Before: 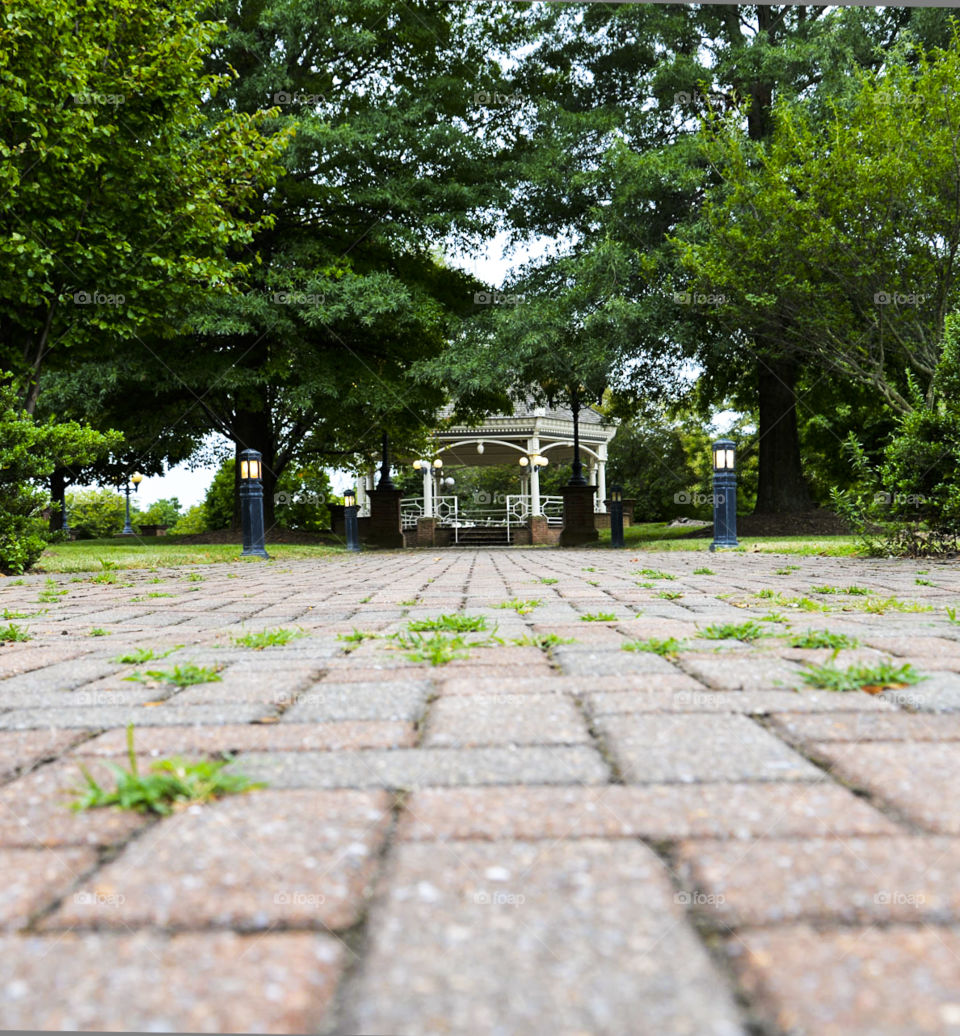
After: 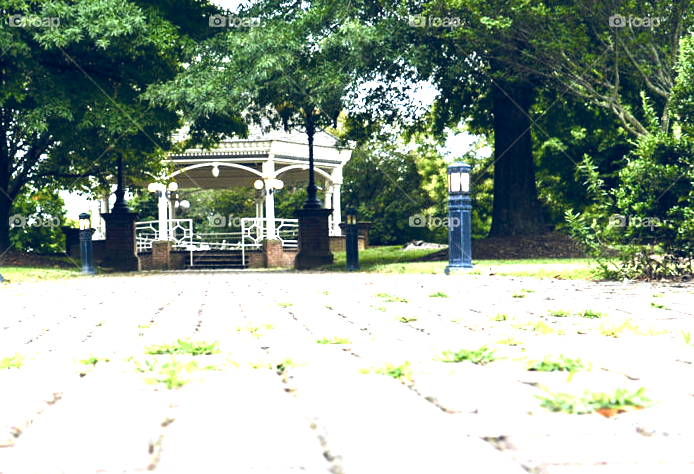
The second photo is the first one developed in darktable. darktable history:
color balance rgb: global offset › luminance 0.42%, global offset › chroma 0.205%, global offset › hue 255.43°, perceptual saturation grading › global saturation 20%, perceptual saturation grading › highlights -49.348%, perceptual saturation grading › shadows 24.405%, perceptual brilliance grading › global brilliance 9.613%
tone equalizer: -8 EV -0.398 EV, -7 EV -0.401 EV, -6 EV -0.304 EV, -5 EV -0.238 EV, -3 EV 0.214 EV, -2 EV 0.353 EV, -1 EV 0.383 EV, +0 EV 0.393 EV
crop and rotate: left 27.681%, top 26.815%, bottom 27.342%
exposure: black level correction 0, exposure 0.695 EV, compensate highlight preservation false
